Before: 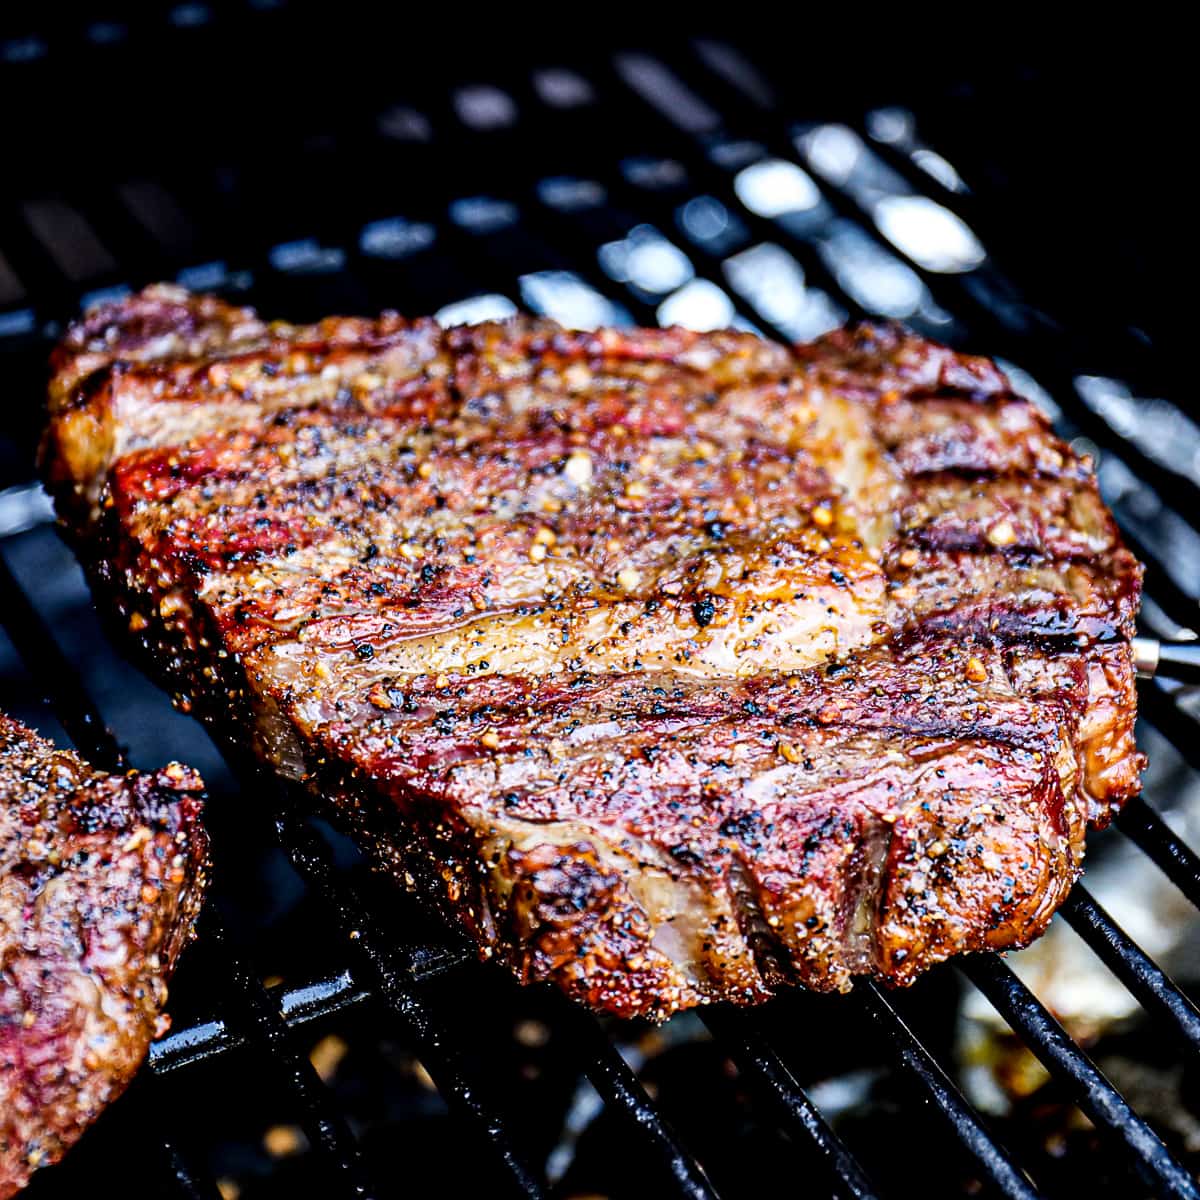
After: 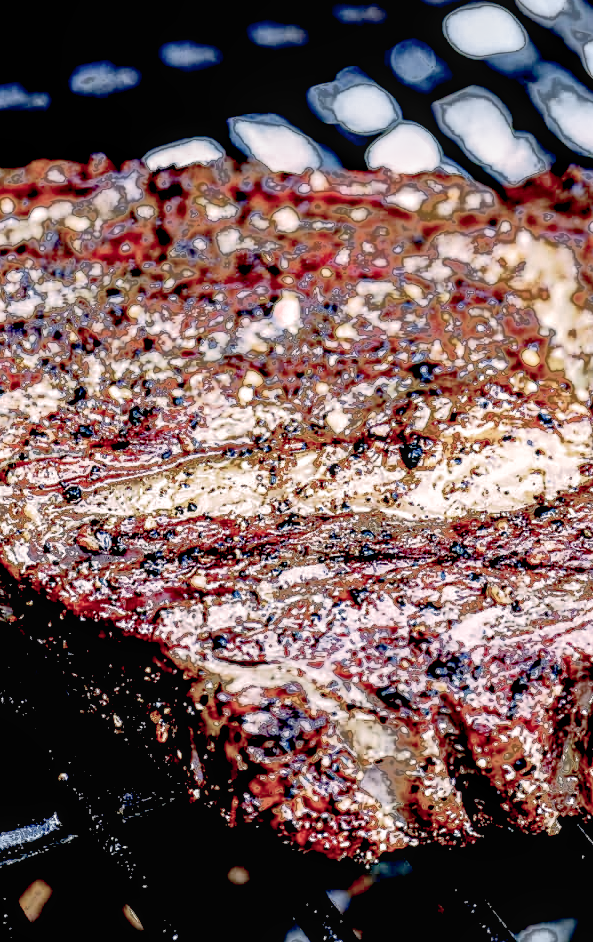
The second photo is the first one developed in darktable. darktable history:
filmic rgb: black relative exposure -16 EV, threshold -0.33 EV, transition 3.19 EV, structure ↔ texture 100%, target black luminance 0%, hardness 7.57, latitude 72.96%, contrast 0.908, highlights saturation mix 10%, shadows ↔ highlights balance -0.38%, add noise in highlights 0, preserve chrominance no, color science v4 (2020), iterations of high-quality reconstruction 10, enable highlight reconstruction true
exposure: black level correction 0.04, exposure 0.5 EV, compensate highlight preservation false
local contrast: on, module defaults
fill light: exposure -0.73 EV, center 0.69, width 2.2
crop and rotate: angle 0.02°, left 24.353%, top 13.219%, right 26.156%, bottom 8.224%
color balance rgb: linear chroma grading › global chroma -16.06%, perceptual saturation grading › global saturation -32.85%, global vibrance -23.56%
